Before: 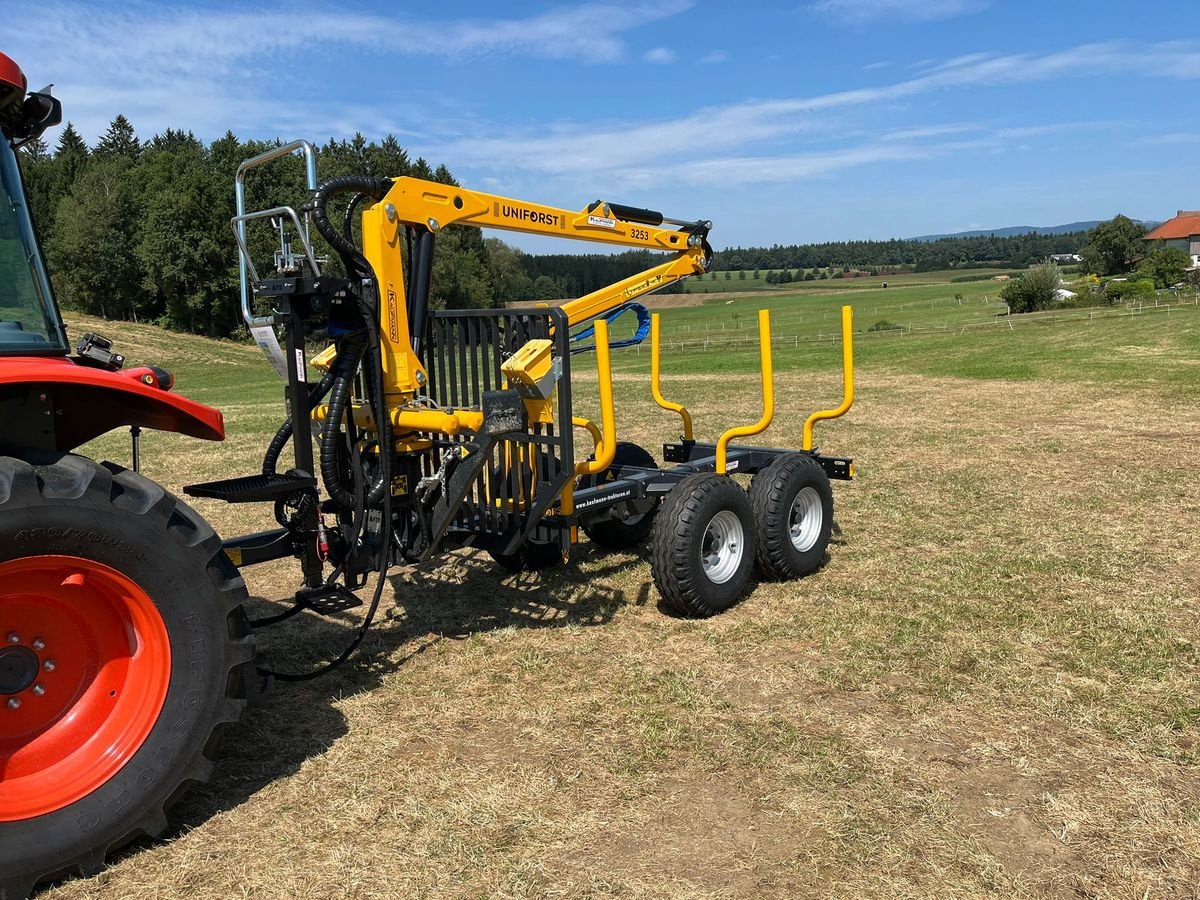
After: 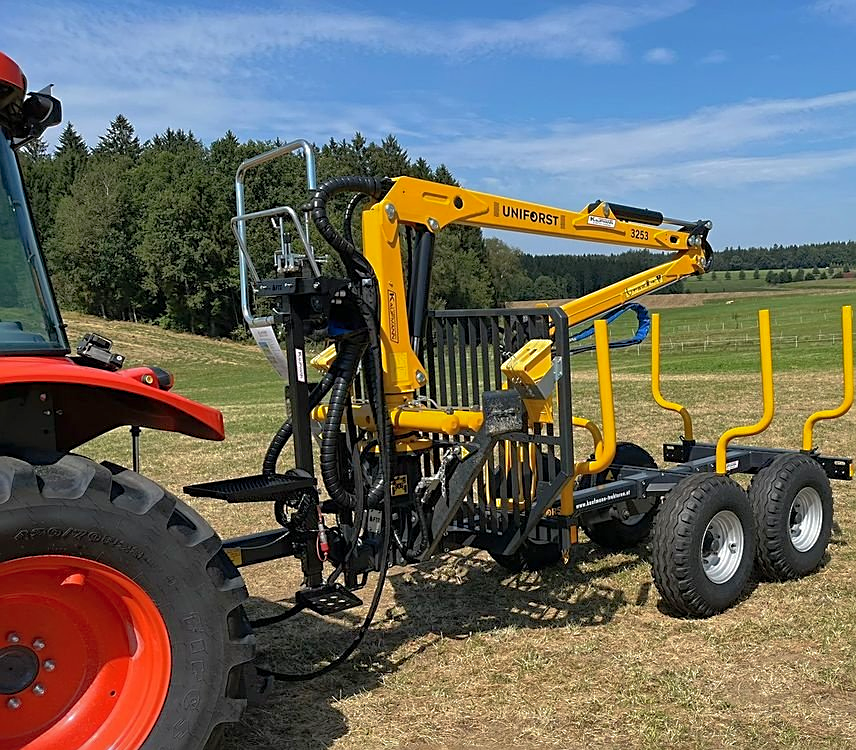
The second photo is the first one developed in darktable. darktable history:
shadows and highlights: on, module defaults
crop: right 28.621%, bottom 16.655%
sharpen: on, module defaults
